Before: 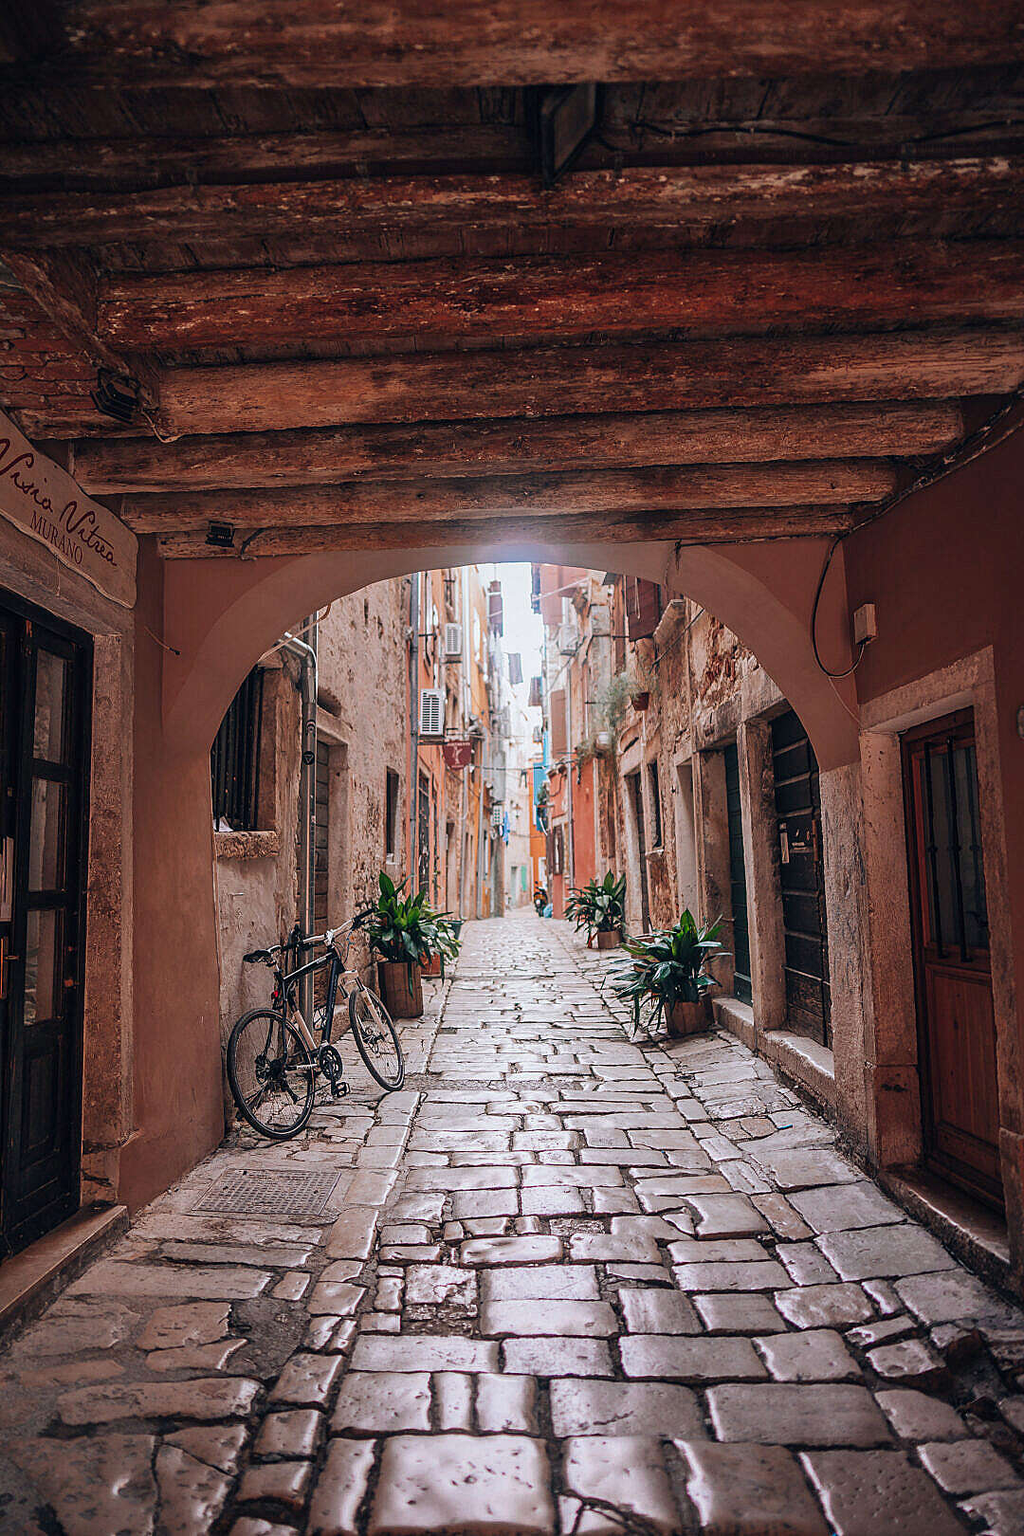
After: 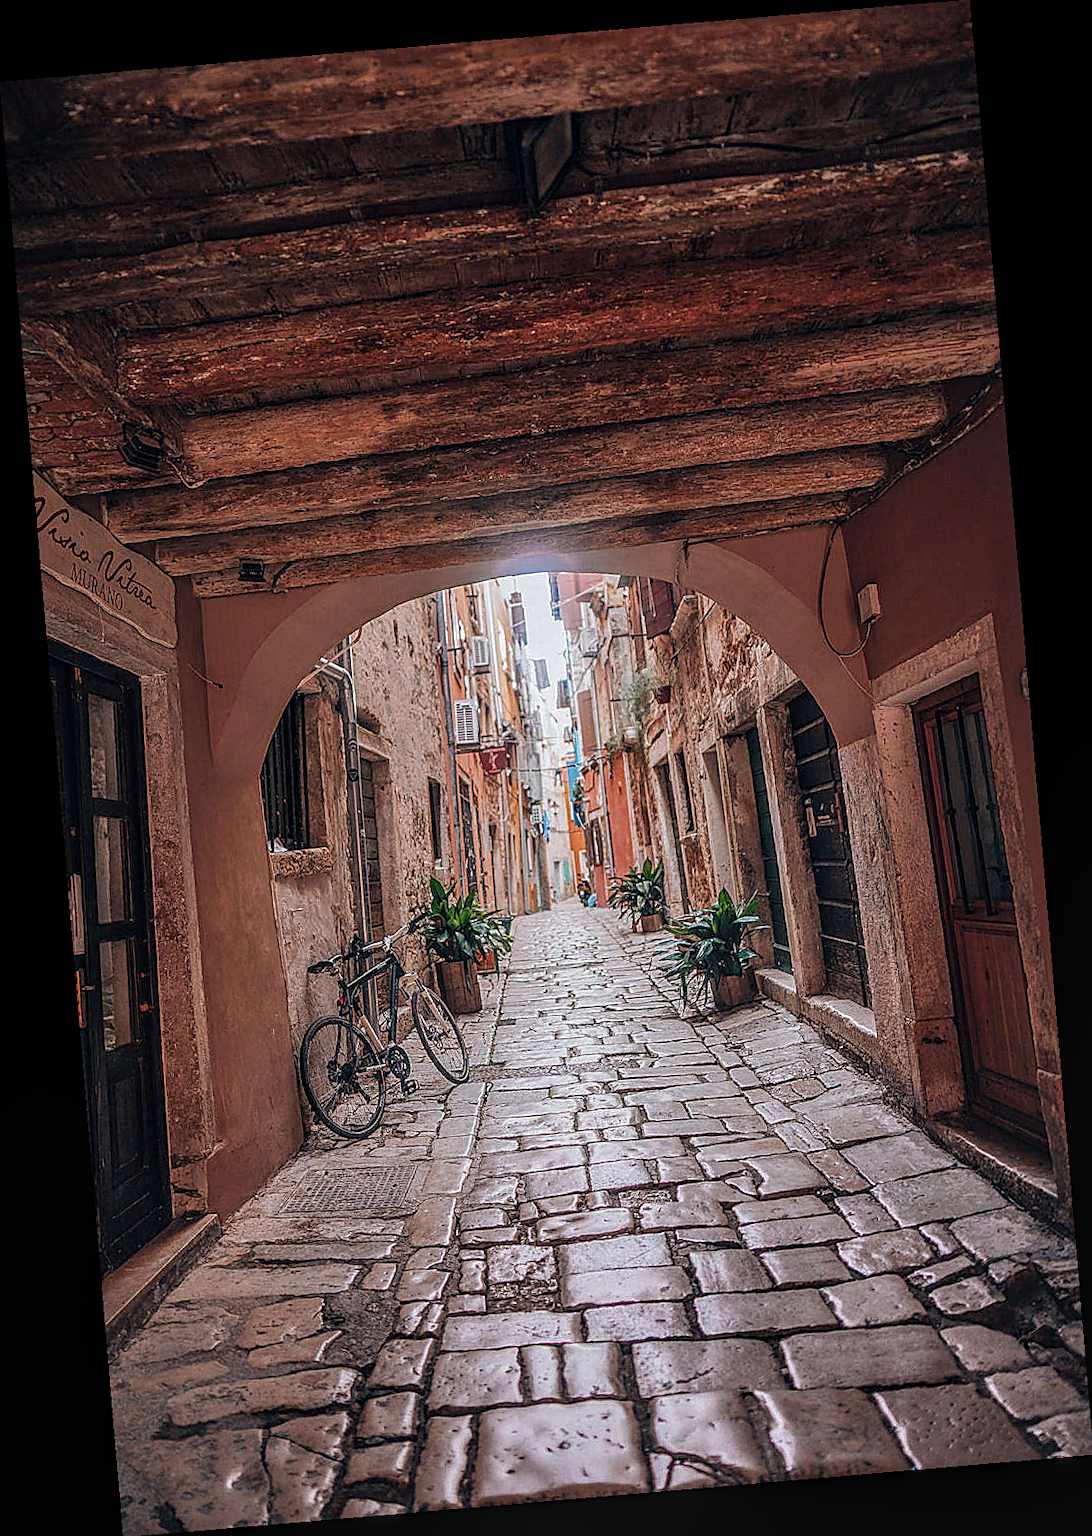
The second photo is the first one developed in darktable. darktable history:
rotate and perspective: rotation -4.86°, automatic cropping off
local contrast: highlights 0%, shadows 0%, detail 133%
sharpen: amount 0.575
